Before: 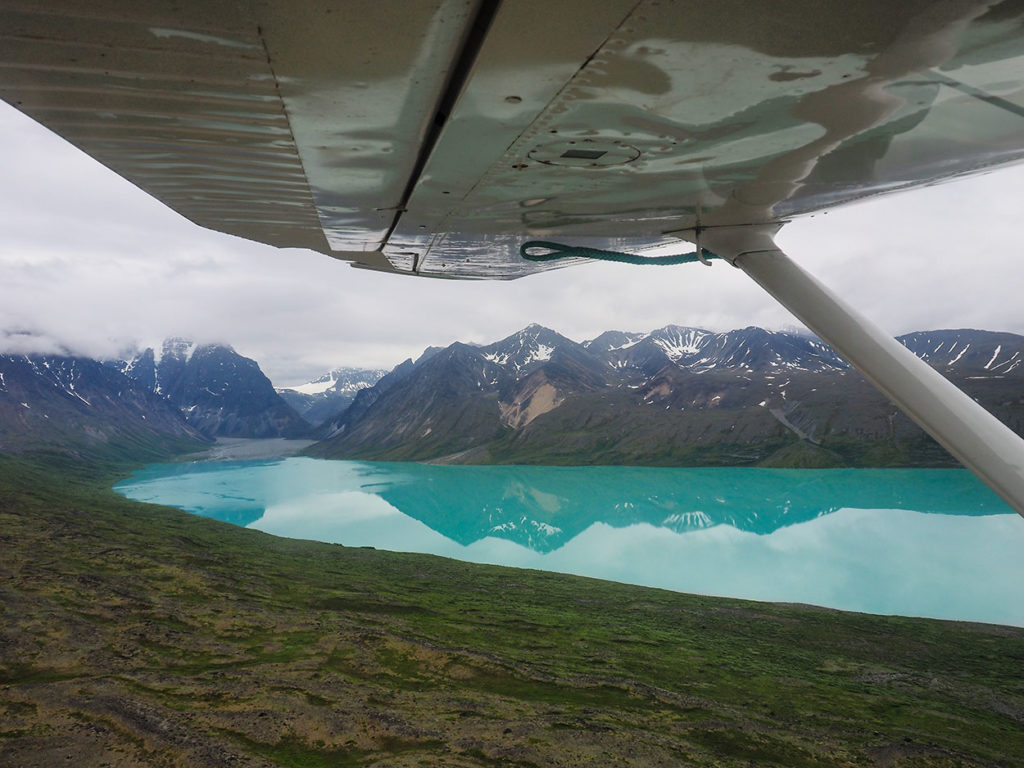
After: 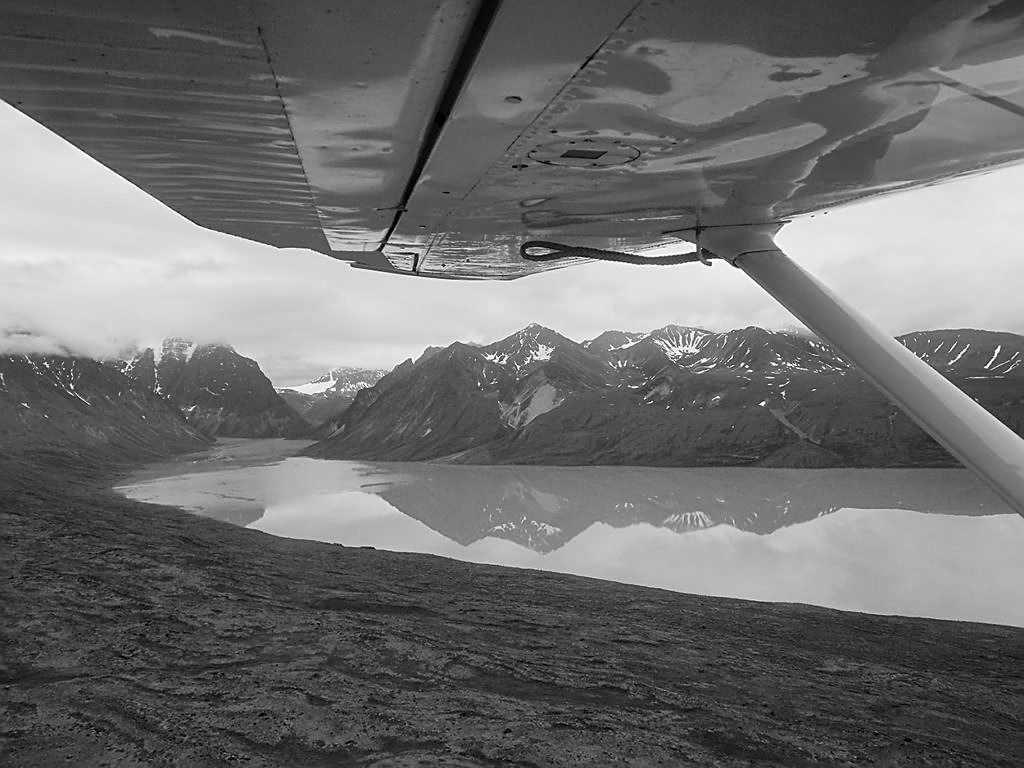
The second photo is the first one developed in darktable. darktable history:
exposure: exposure 0.131 EV, compensate highlight preservation false
monochrome: a 32, b 64, size 2.3
sharpen: on, module defaults
